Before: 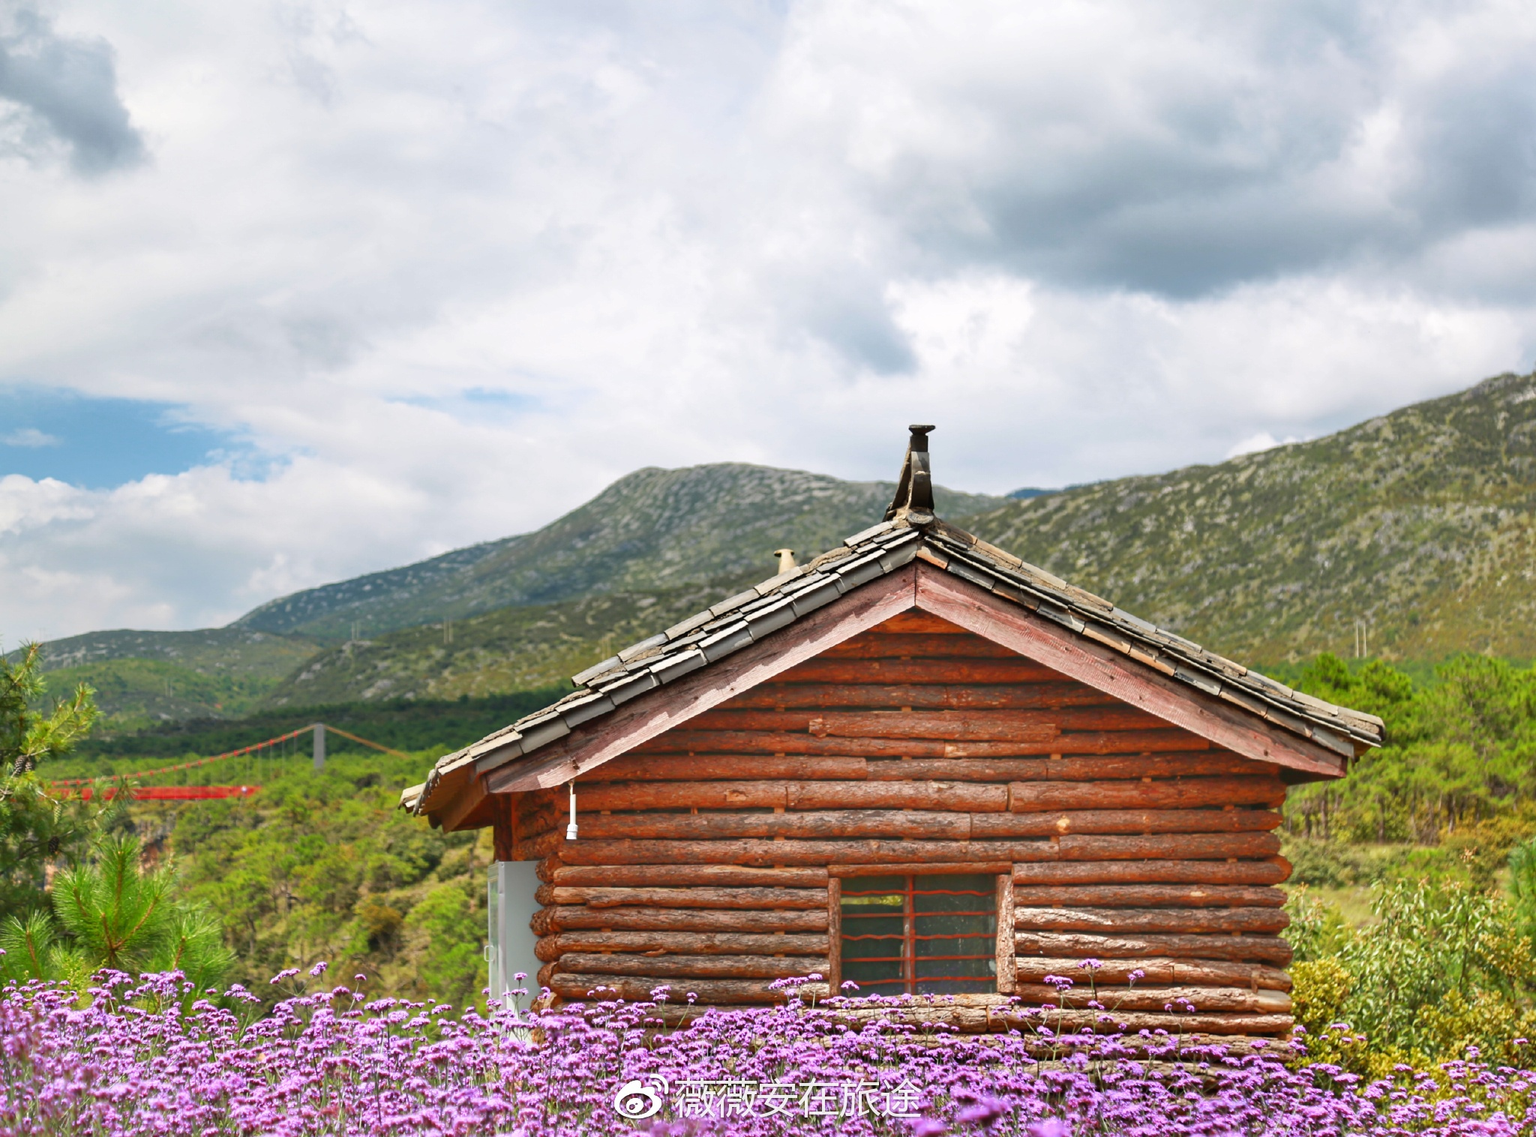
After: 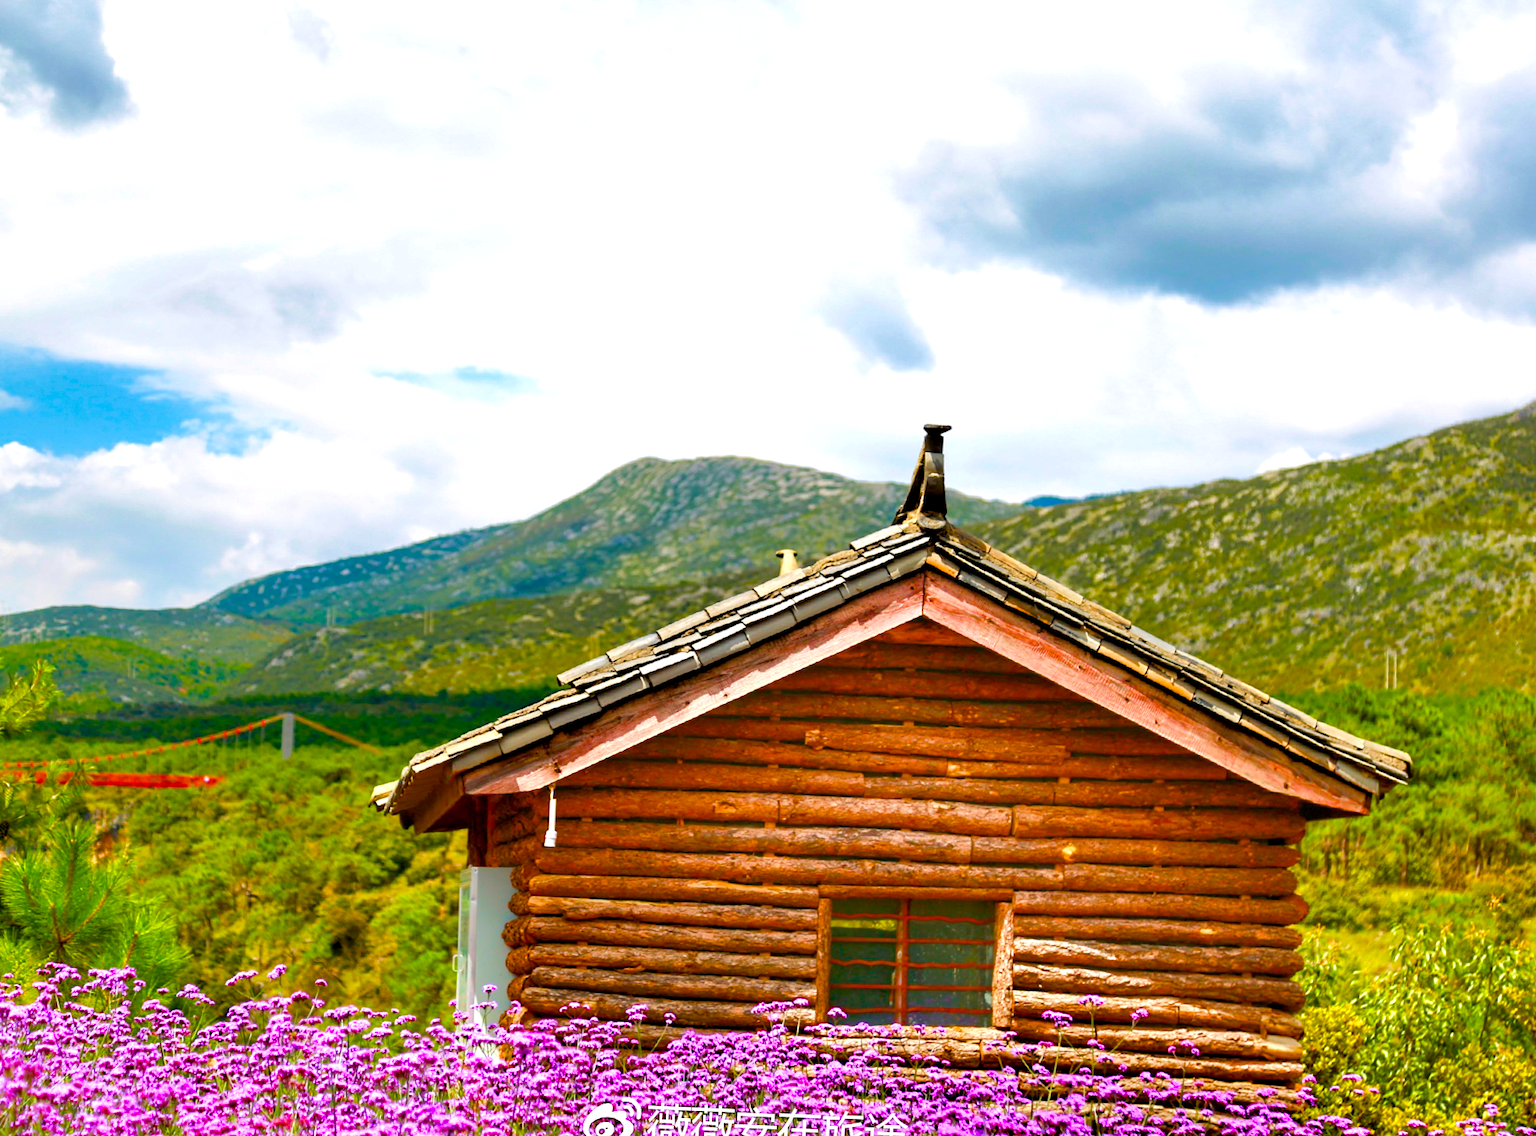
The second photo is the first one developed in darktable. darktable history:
shadows and highlights: shadows 25, highlights -25
color balance rgb: linear chroma grading › shadows 10%, linear chroma grading › highlights 10%, linear chroma grading › global chroma 15%, linear chroma grading › mid-tones 15%, perceptual saturation grading › global saturation 40%, perceptual saturation grading › highlights -25%, perceptual saturation grading › mid-tones 35%, perceptual saturation grading › shadows 35%, perceptual brilliance grading › global brilliance 11.29%, global vibrance 11.29%
exposure: black level correction 0.012, compensate highlight preservation false
crop and rotate: angle -2.38°
velvia: on, module defaults
